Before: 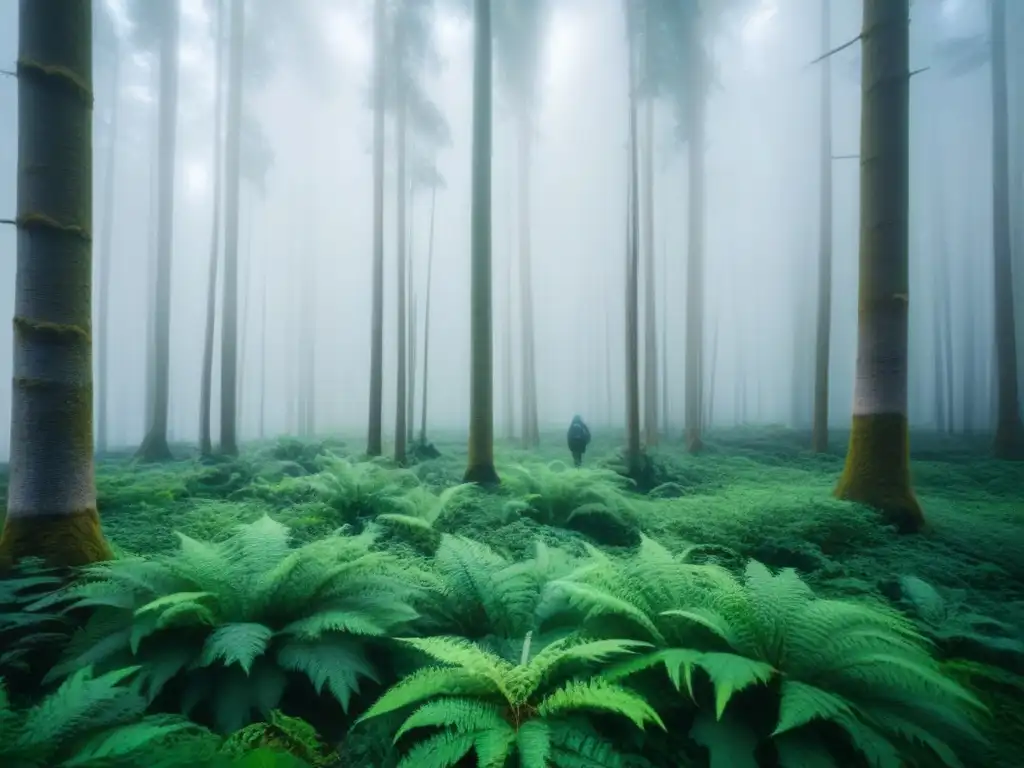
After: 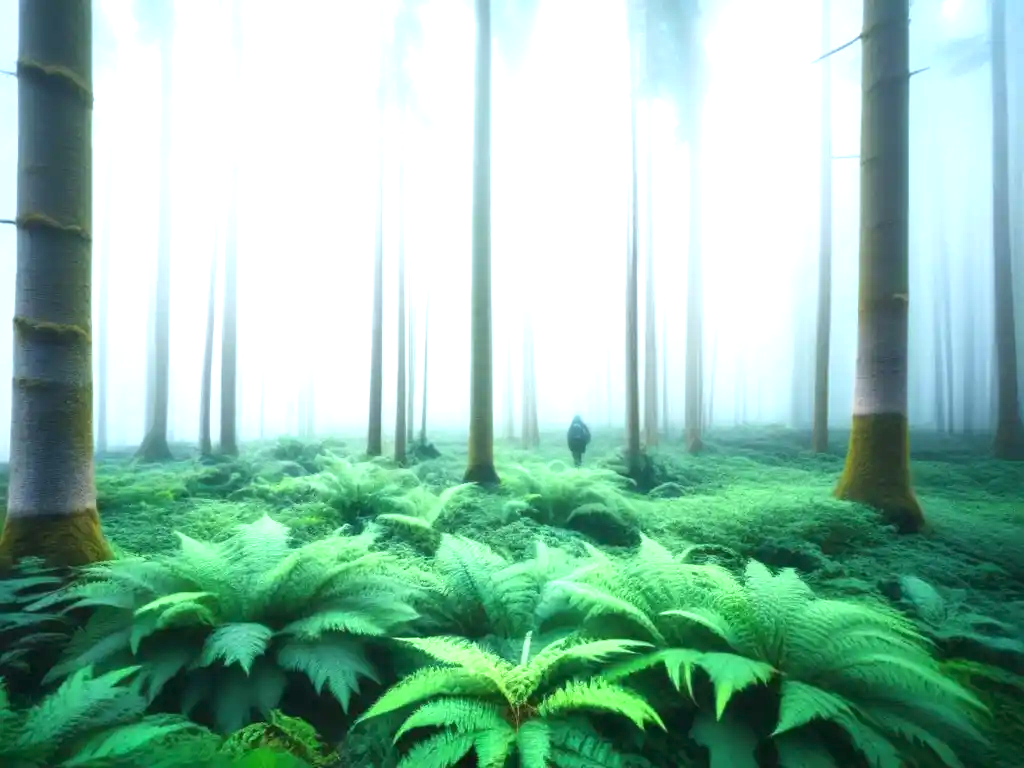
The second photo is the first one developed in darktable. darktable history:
tone equalizer: on, module defaults
exposure: exposure 1.25 EV, compensate exposure bias true, compensate highlight preservation false
